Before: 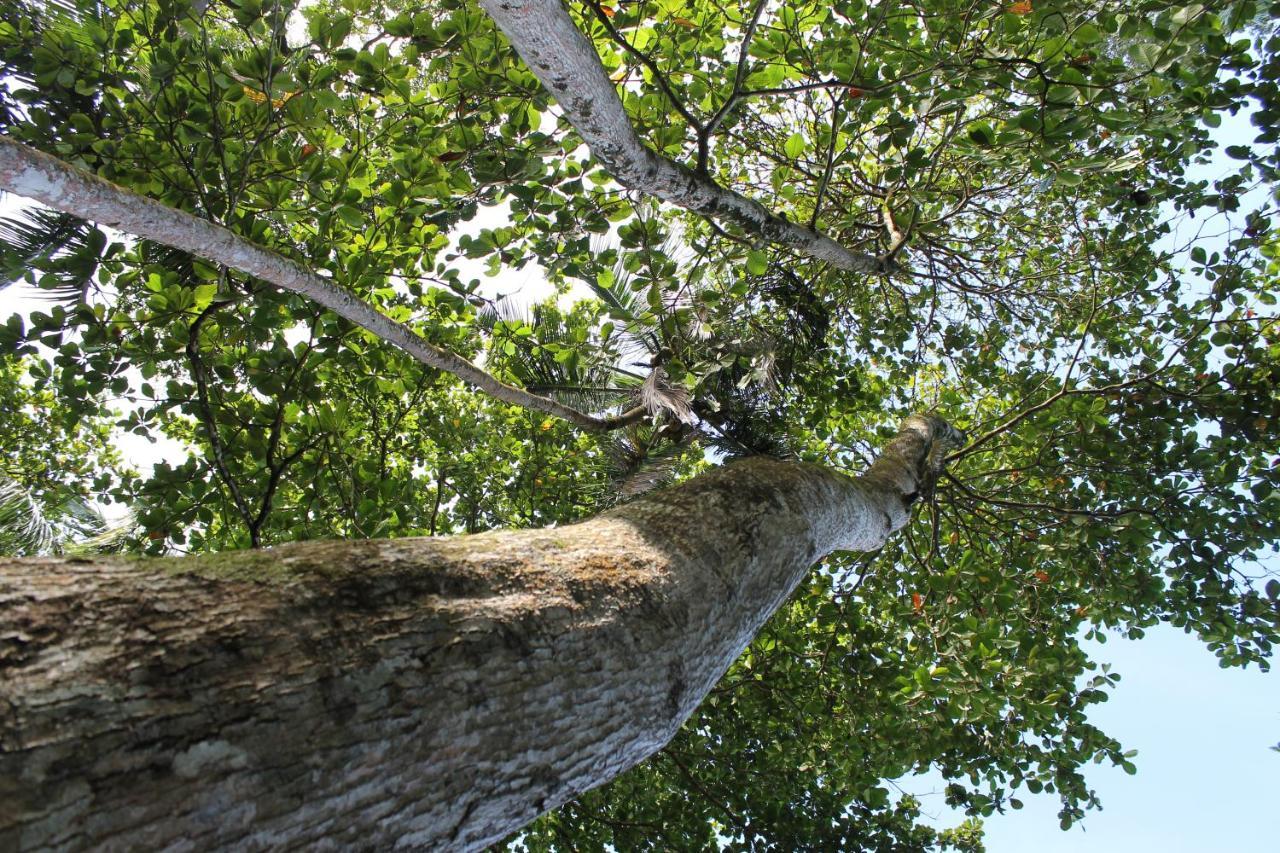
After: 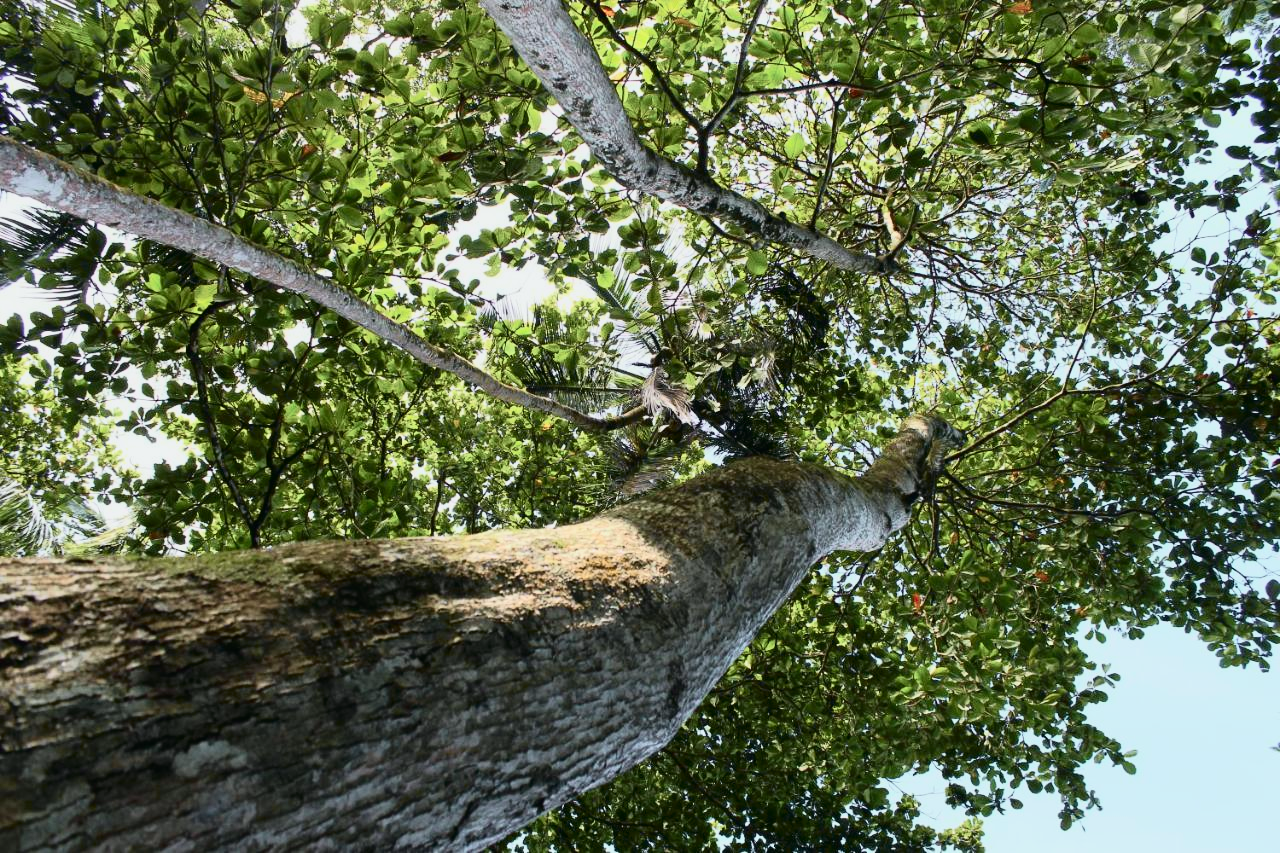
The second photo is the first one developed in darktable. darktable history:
tone curve: curves: ch0 [(0, 0.008) (0.081, 0.044) (0.177, 0.123) (0.283, 0.253) (0.427, 0.441) (0.495, 0.524) (0.661, 0.756) (0.796, 0.859) (1, 0.951)]; ch1 [(0, 0) (0.161, 0.092) (0.35, 0.33) (0.392, 0.392) (0.427, 0.426) (0.479, 0.472) (0.505, 0.5) (0.521, 0.519) (0.567, 0.556) (0.583, 0.588) (0.625, 0.627) (0.678, 0.733) (1, 1)]; ch2 [(0, 0) (0.346, 0.362) (0.404, 0.427) (0.502, 0.499) (0.523, 0.522) (0.544, 0.561) (0.58, 0.59) (0.629, 0.642) (0.717, 0.678) (1, 1)], color space Lab, independent channels, preserve colors none
